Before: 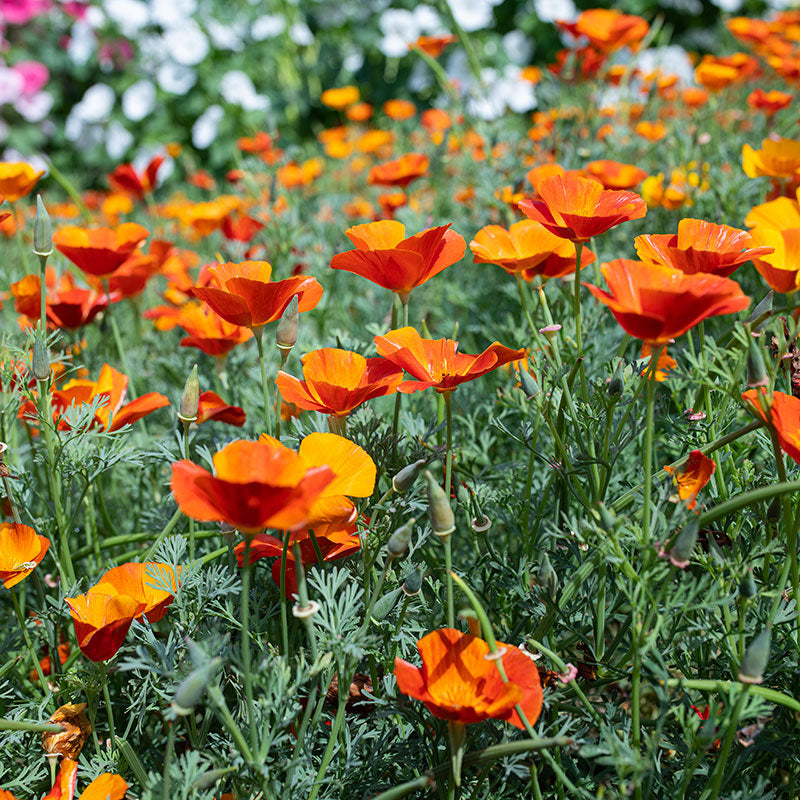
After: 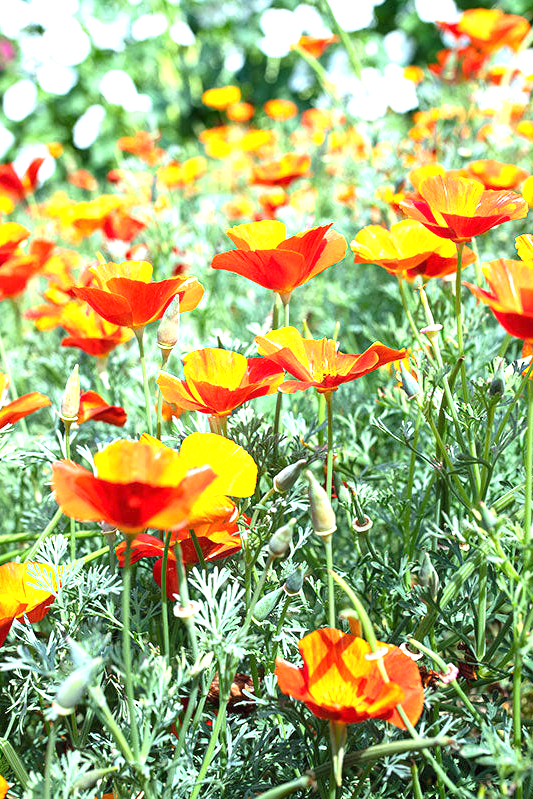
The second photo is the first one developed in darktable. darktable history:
exposure: black level correction 0, exposure 1.625 EV, compensate exposure bias true, compensate highlight preservation false
crop and rotate: left 15.055%, right 18.278%
